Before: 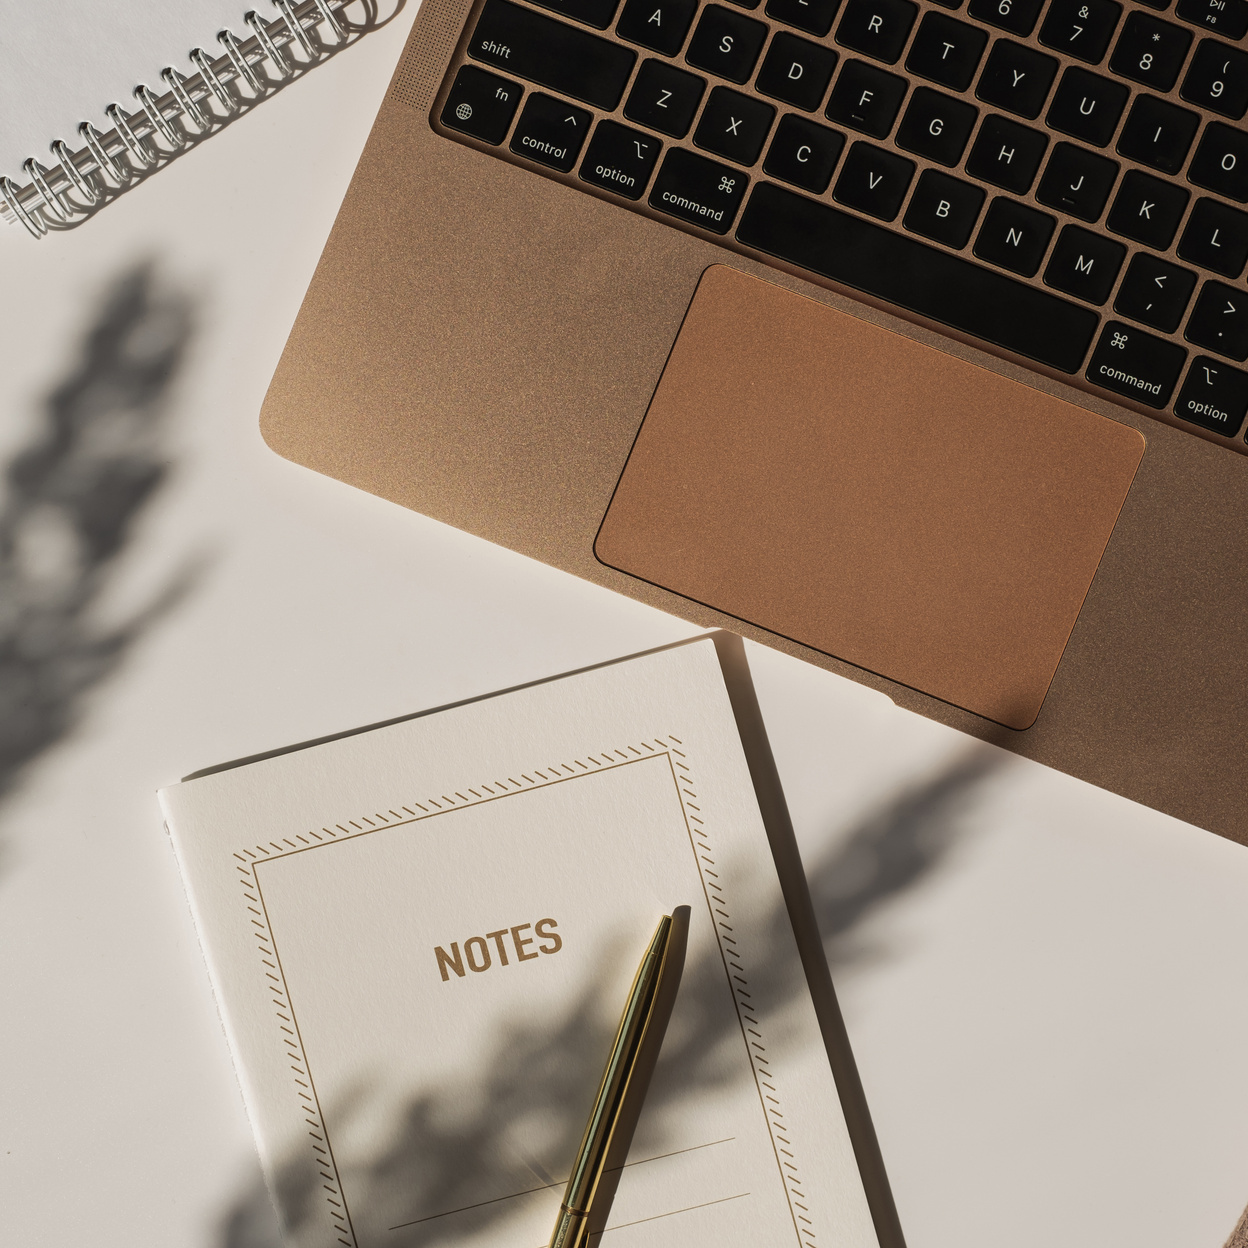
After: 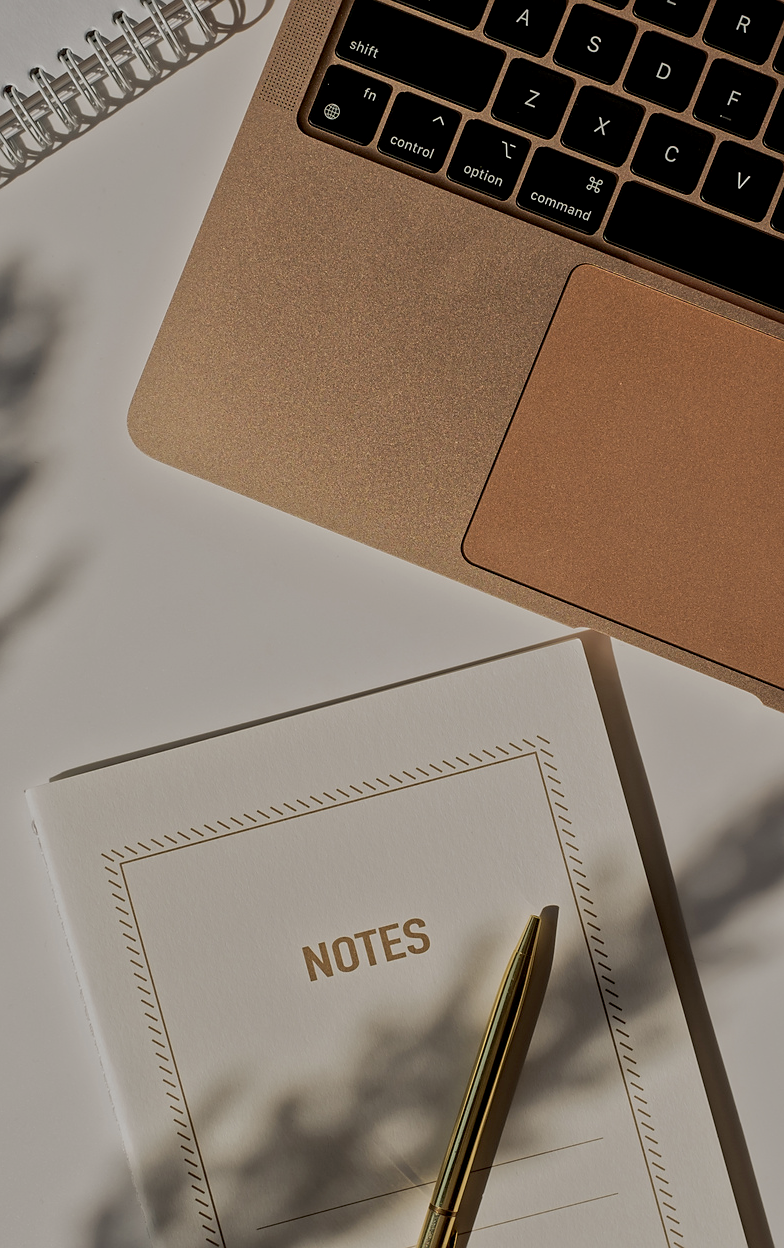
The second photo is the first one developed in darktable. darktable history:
tone equalizer: -8 EV -0.002 EV, -7 EV 0.005 EV, -6 EV -0.008 EV, -5 EV 0.007 EV, -4 EV -0.042 EV, -3 EV -0.233 EV, -2 EV -0.662 EV, -1 EV -0.983 EV, +0 EV -0.969 EV, smoothing diameter 2%, edges refinement/feathering 20, mask exposure compensation -1.57 EV, filter diffusion 5
sharpen: radius 1.458, amount 0.398, threshold 1.271
crop: left 10.644%, right 26.528%
exposure: black level correction 0.007, exposure 0.093 EV, compensate highlight preservation false
